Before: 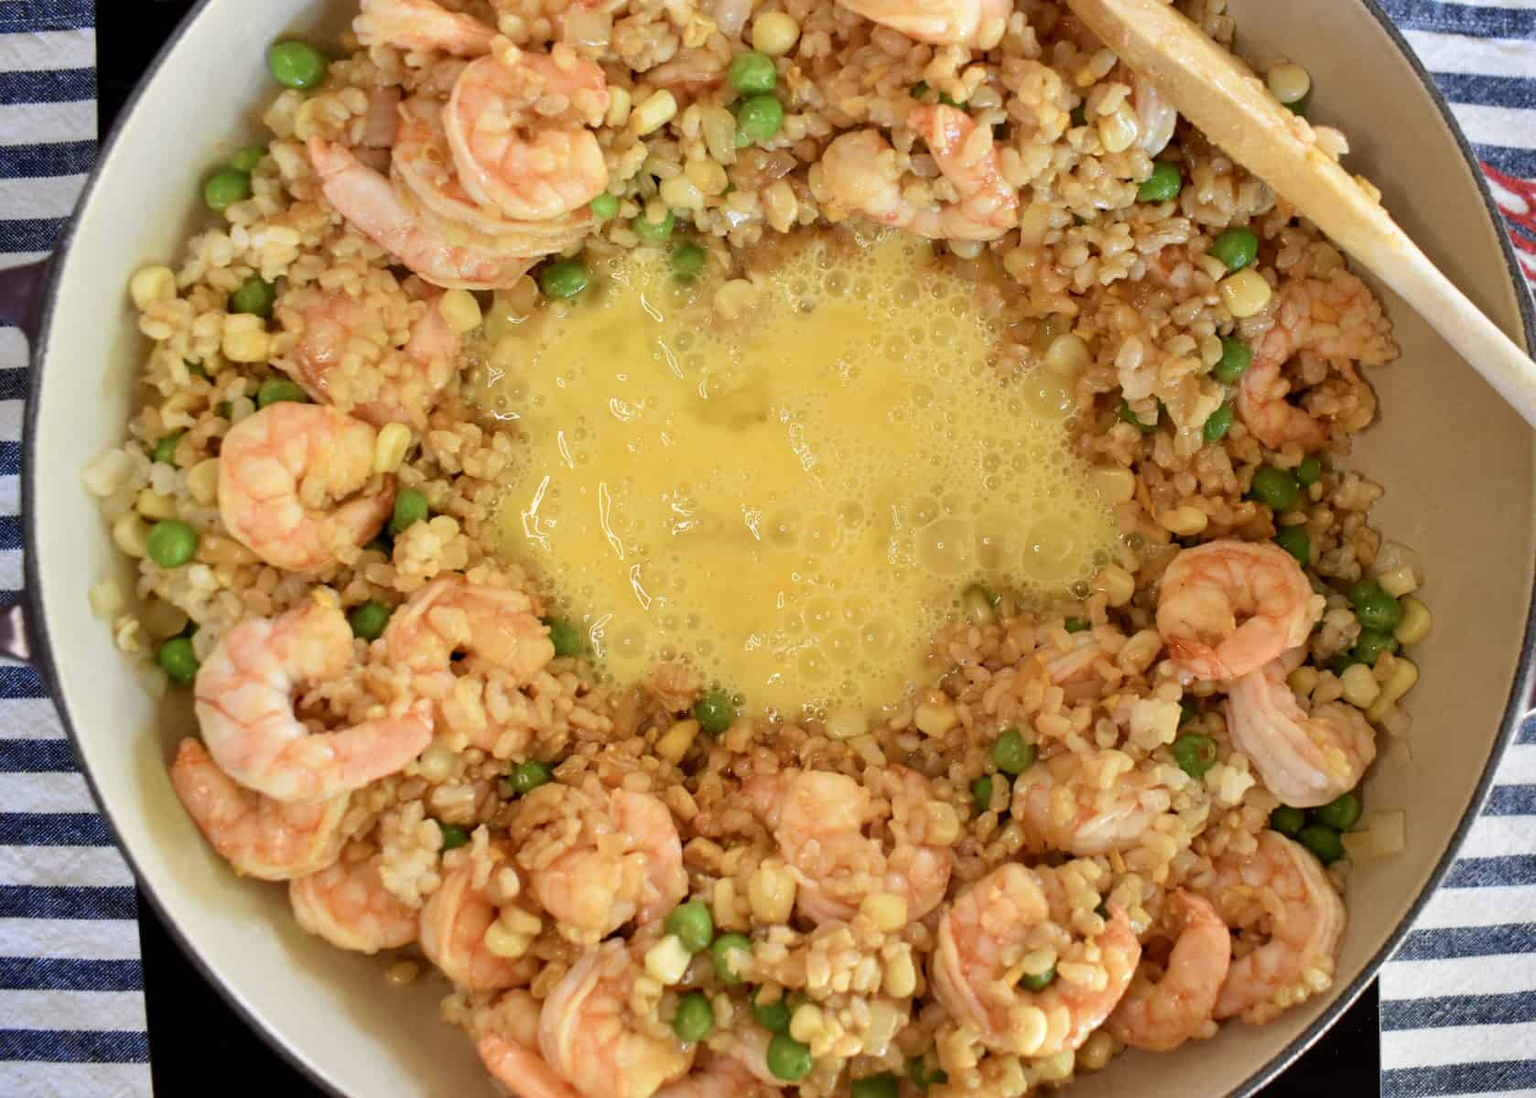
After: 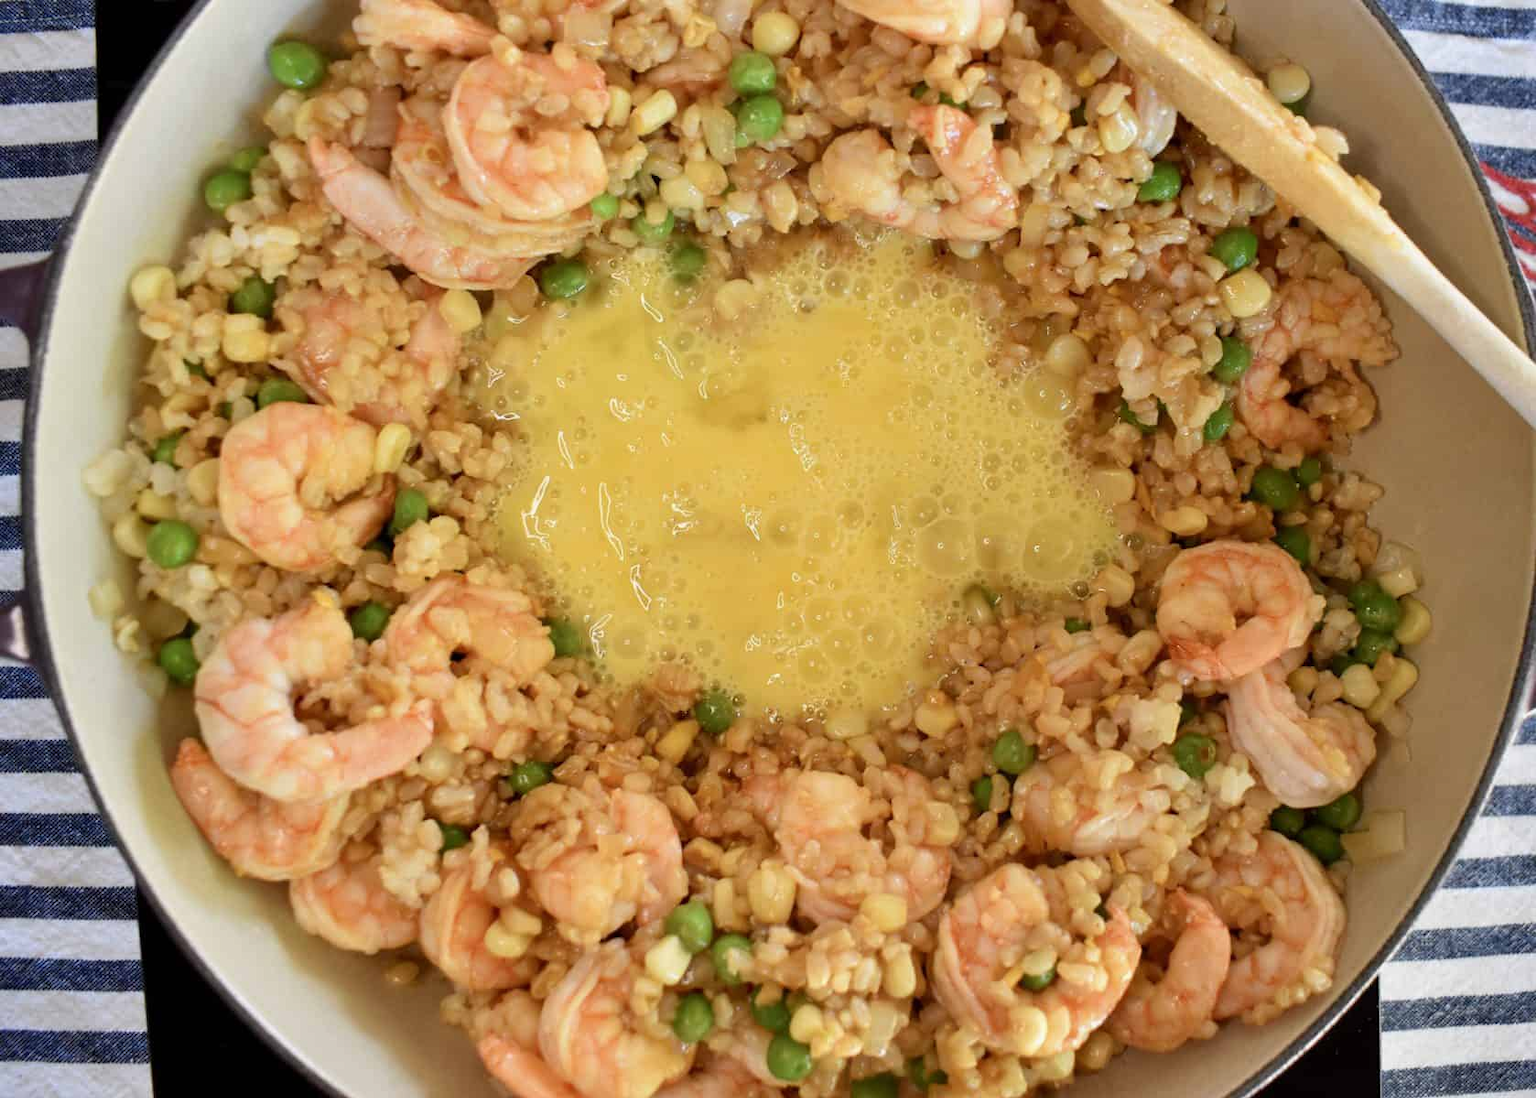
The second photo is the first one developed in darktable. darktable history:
exposure: exposure -0.055 EV, compensate highlight preservation false
